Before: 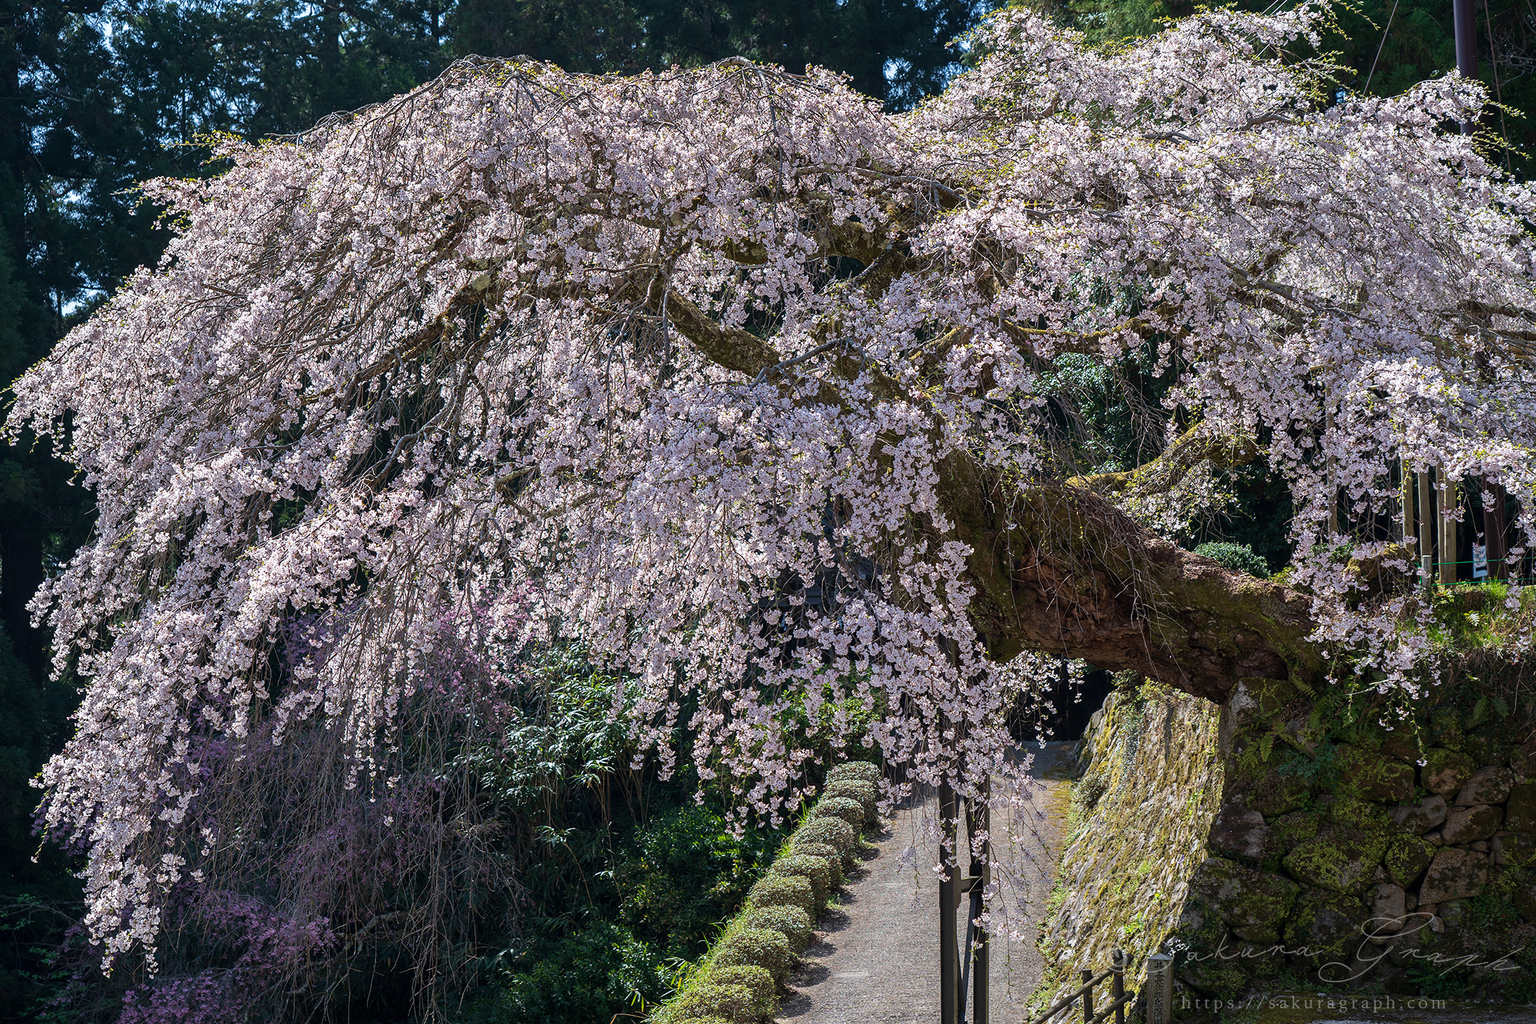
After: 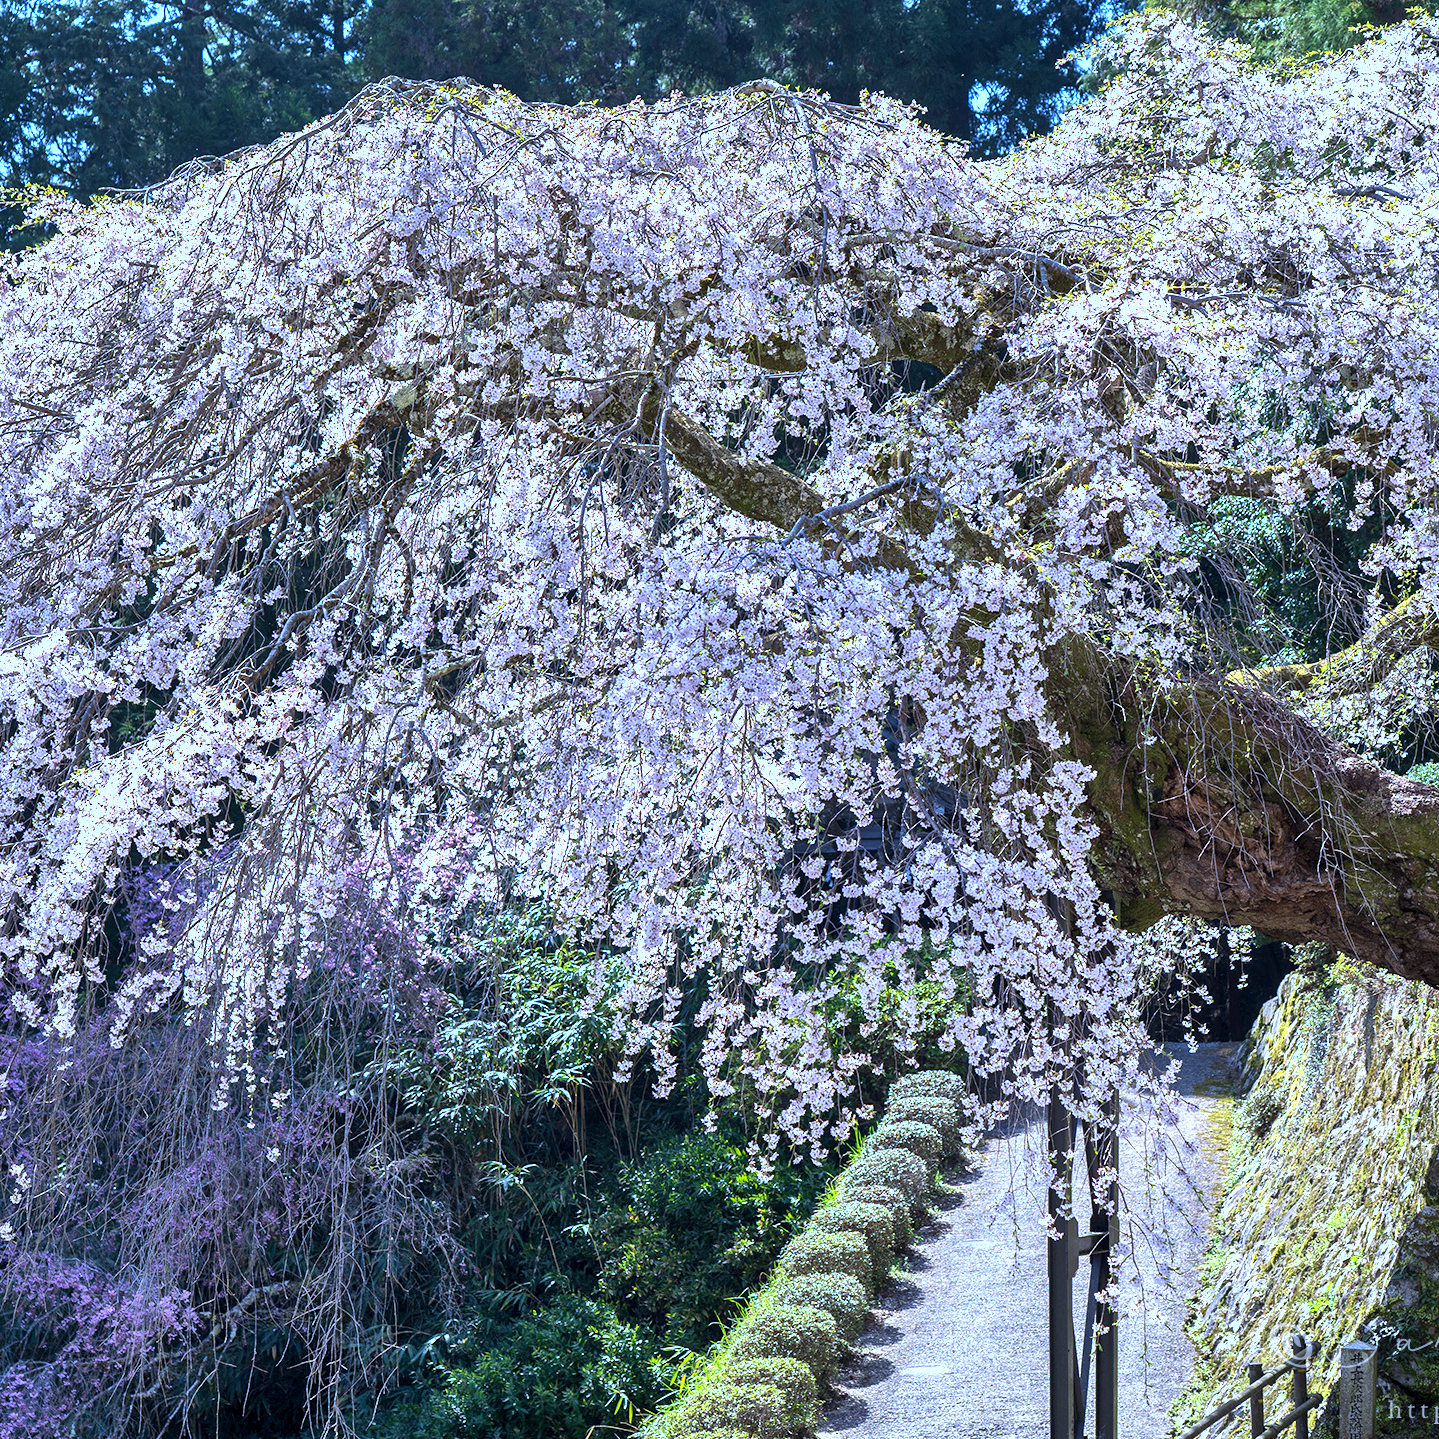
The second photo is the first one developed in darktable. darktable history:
white balance: red 0.871, blue 1.249
shadows and highlights: low approximation 0.01, soften with gaussian
exposure: black level correction 0.001, exposure 1.129 EV, compensate exposure bias true, compensate highlight preservation false
crop and rotate: left 12.648%, right 20.685%
